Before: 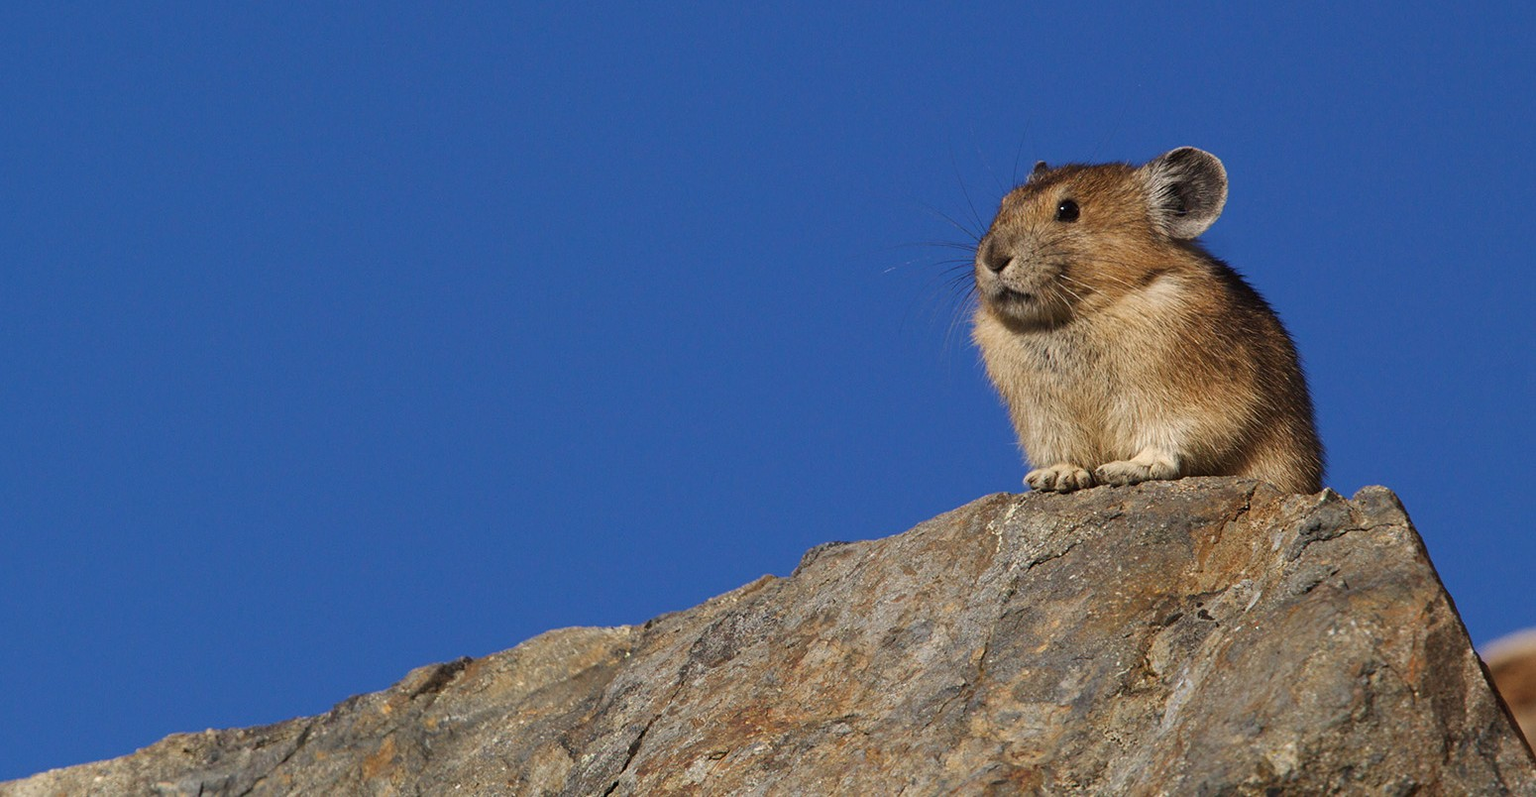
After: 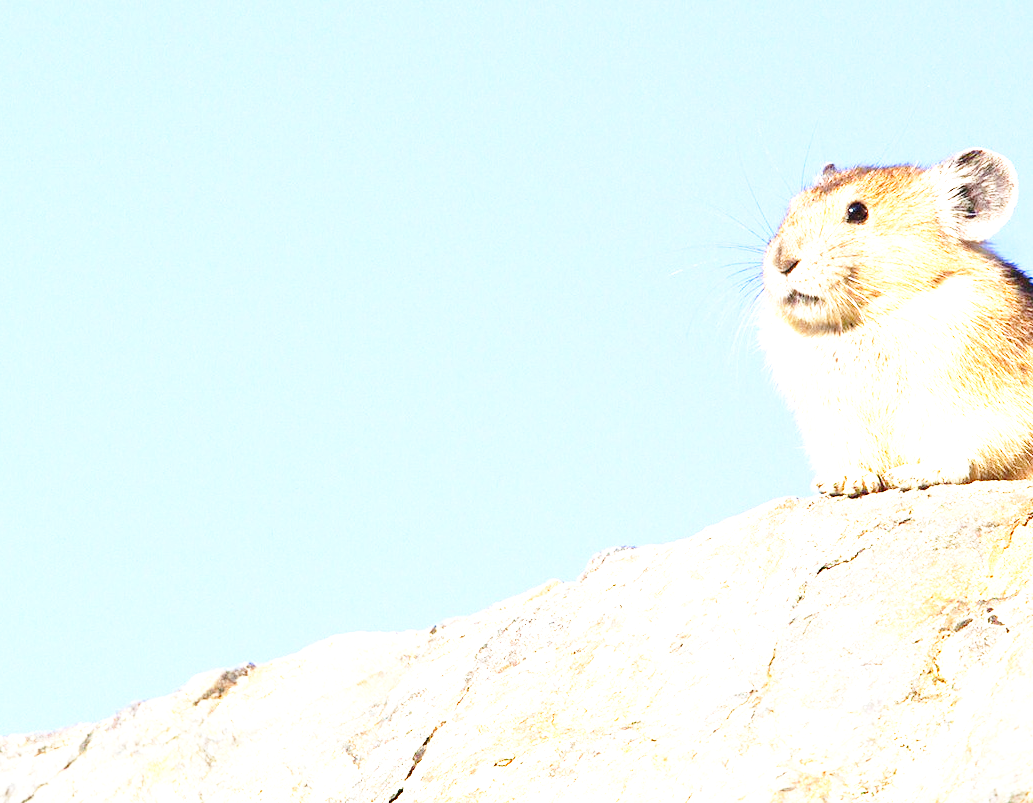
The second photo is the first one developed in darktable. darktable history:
base curve: curves: ch0 [(0, 0) (0.04, 0.03) (0.133, 0.232) (0.448, 0.748) (0.843, 0.968) (1, 1)], preserve colors none
crop and rotate: left 14.292%, right 19.041%
exposure: exposure 3 EV, compensate highlight preservation false
